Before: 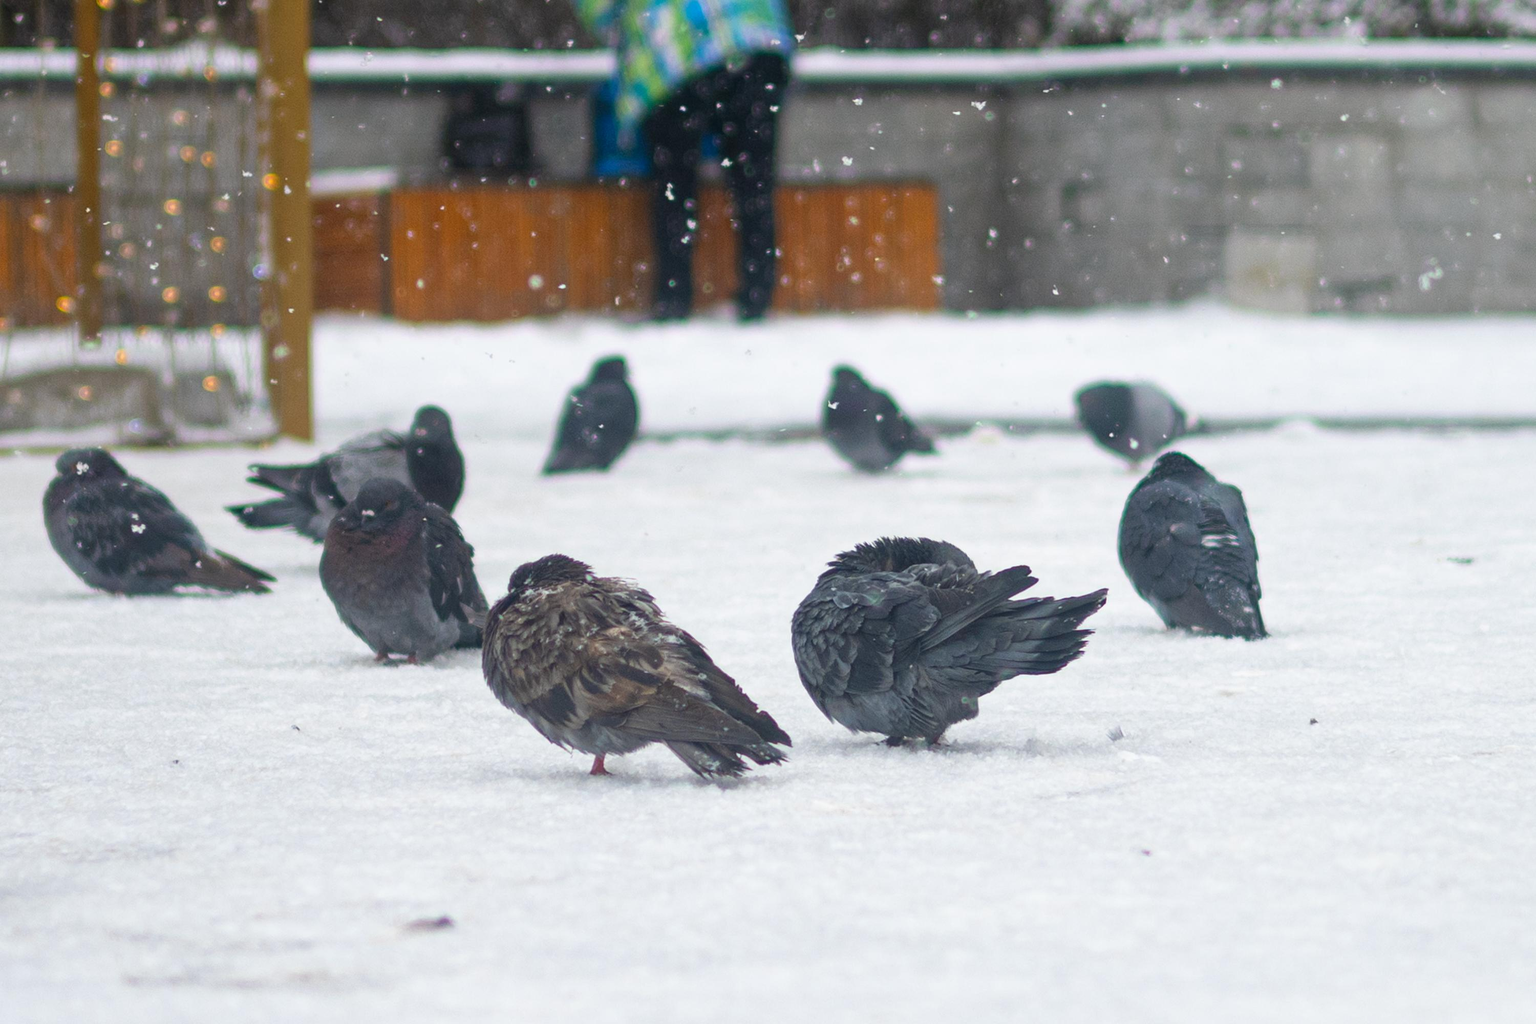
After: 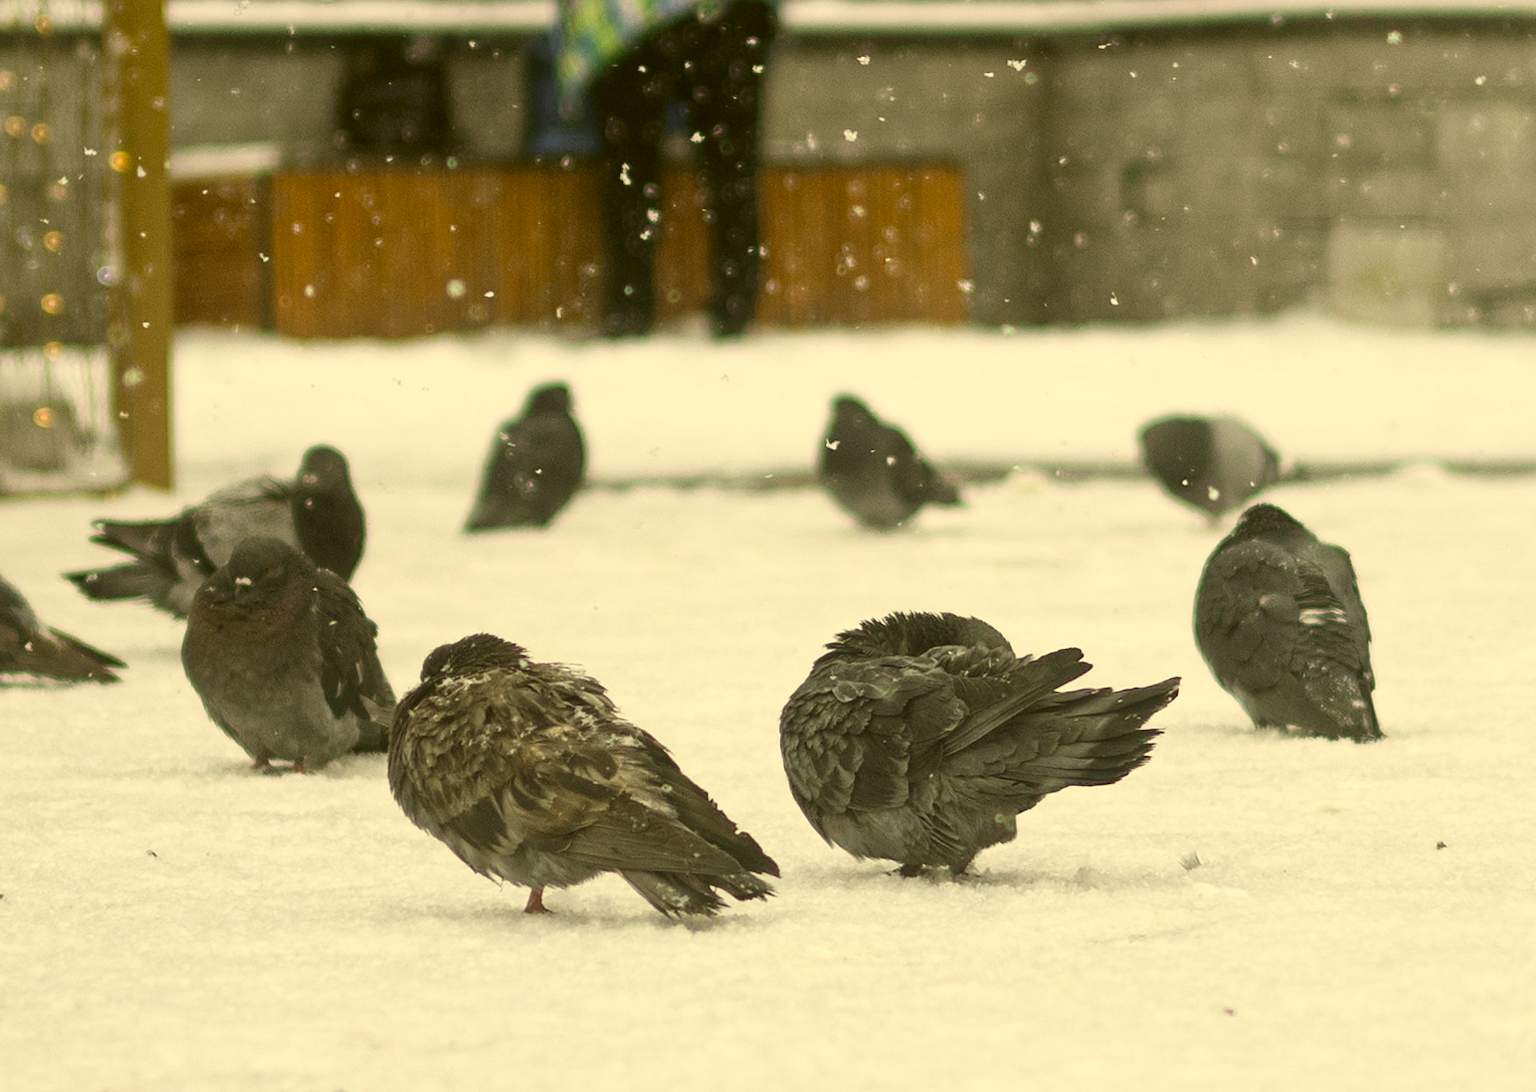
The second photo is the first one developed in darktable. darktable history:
crop: left 11.479%, top 5.31%, right 9.581%, bottom 10.483%
sharpen: amount 0.212
color correction: highlights a* 0.169, highlights b* 29.43, shadows a* -0.323, shadows b* 21.18
contrast brightness saturation: contrast 0.104, saturation -0.359
